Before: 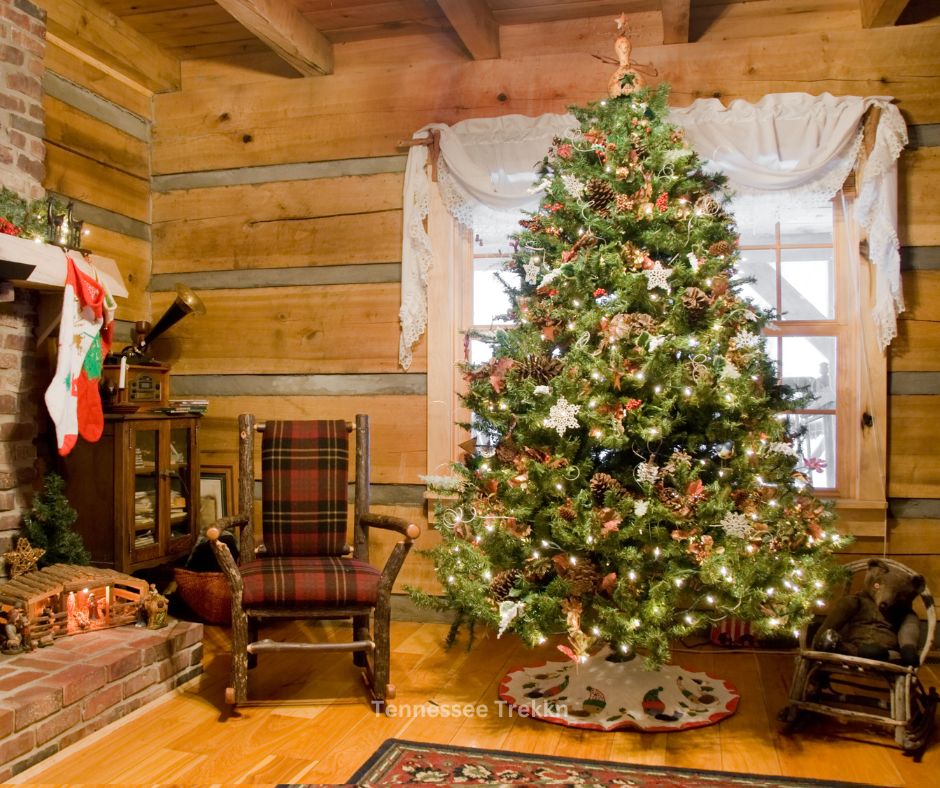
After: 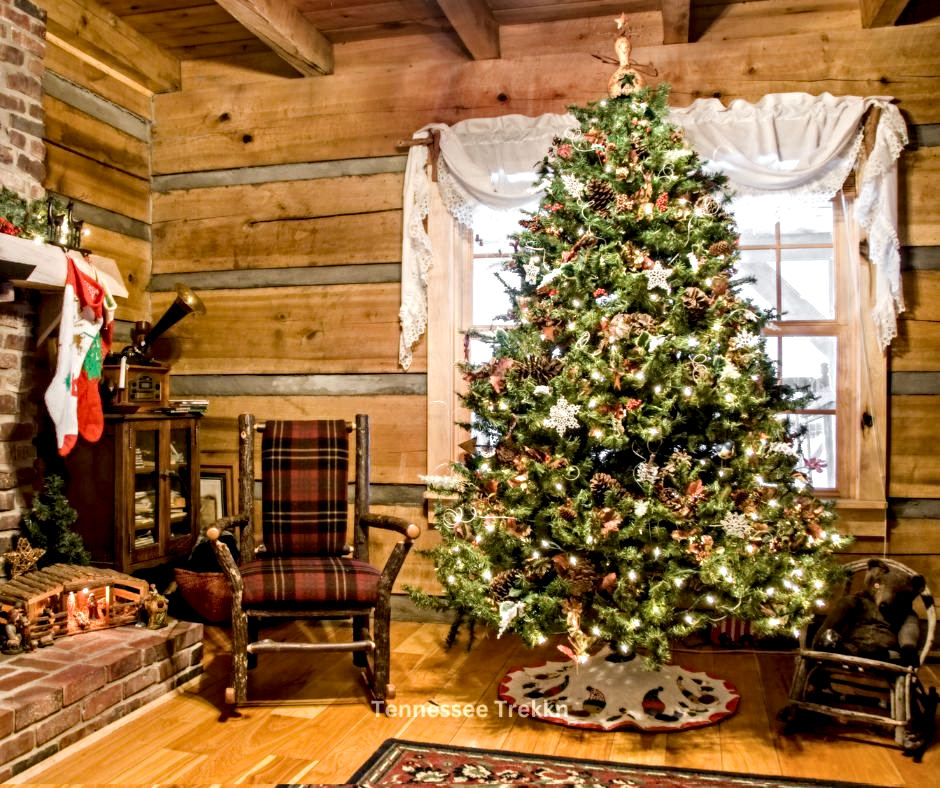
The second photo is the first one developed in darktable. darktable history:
local contrast: highlights 60%, shadows 60%, detail 160%
contrast equalizer: y [[0.5, 0.5, 0.501, 0.63, 0.504, 0.5], [0.5 ×6], [0.5 ×6], [0 ×6], [0 ×6]]
